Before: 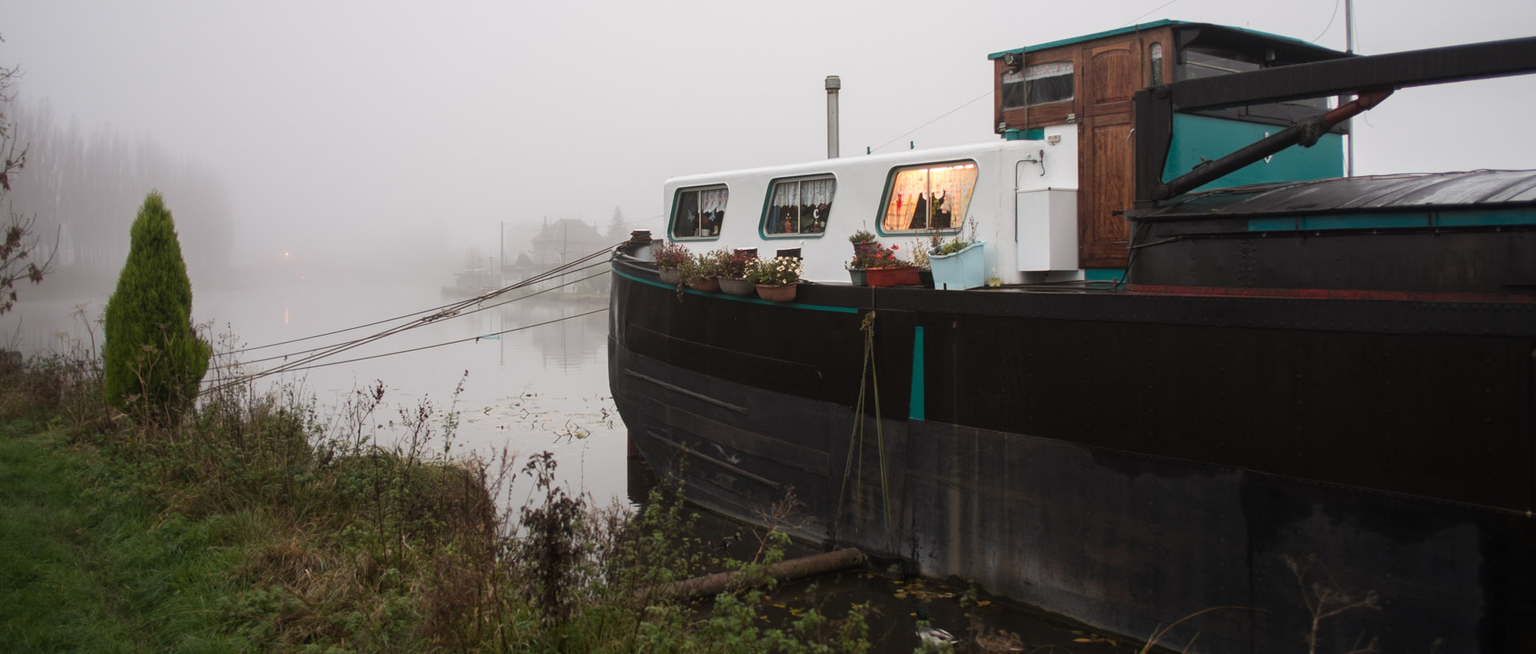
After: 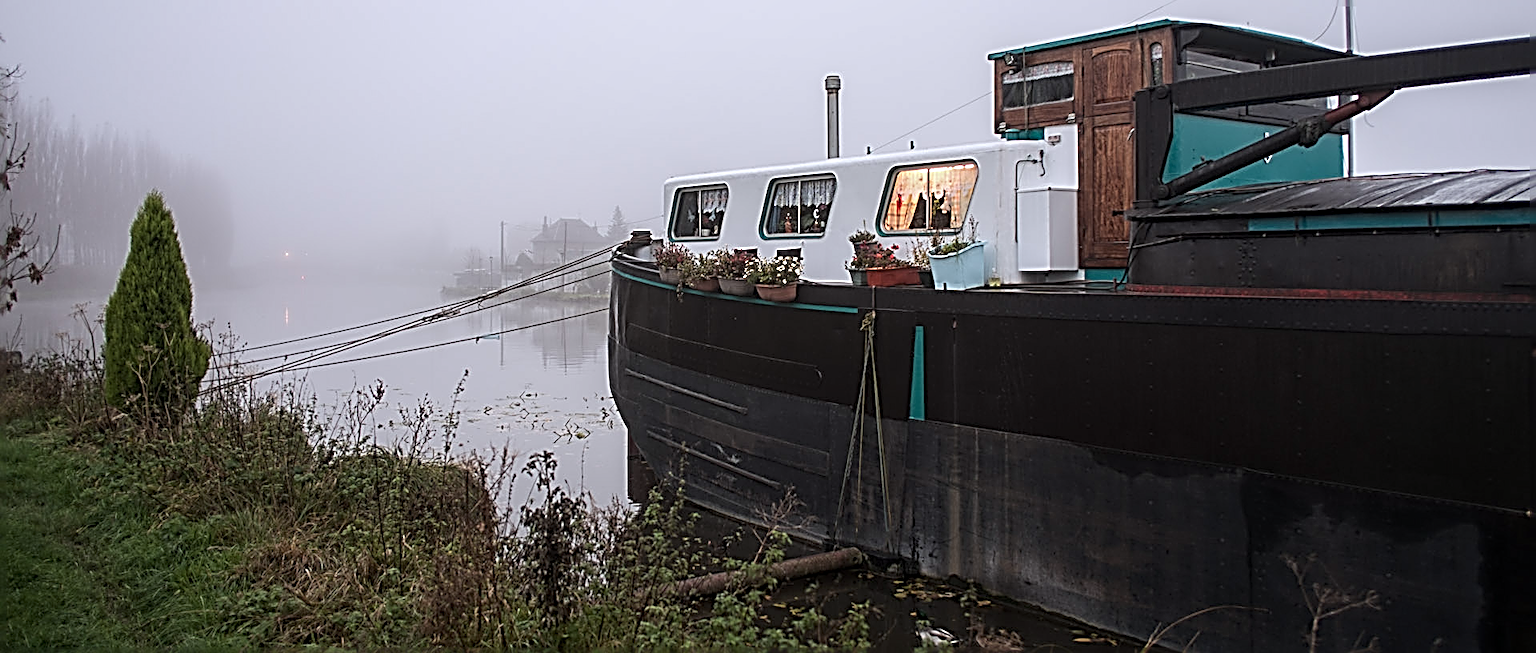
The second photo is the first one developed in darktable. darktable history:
color calibration: illuminant as shot in camera, x 0.358, y 0.373, temperature 4628.91 K
local contrast: on, module defaults
sharpen: radius 3.158, amount 1.731
